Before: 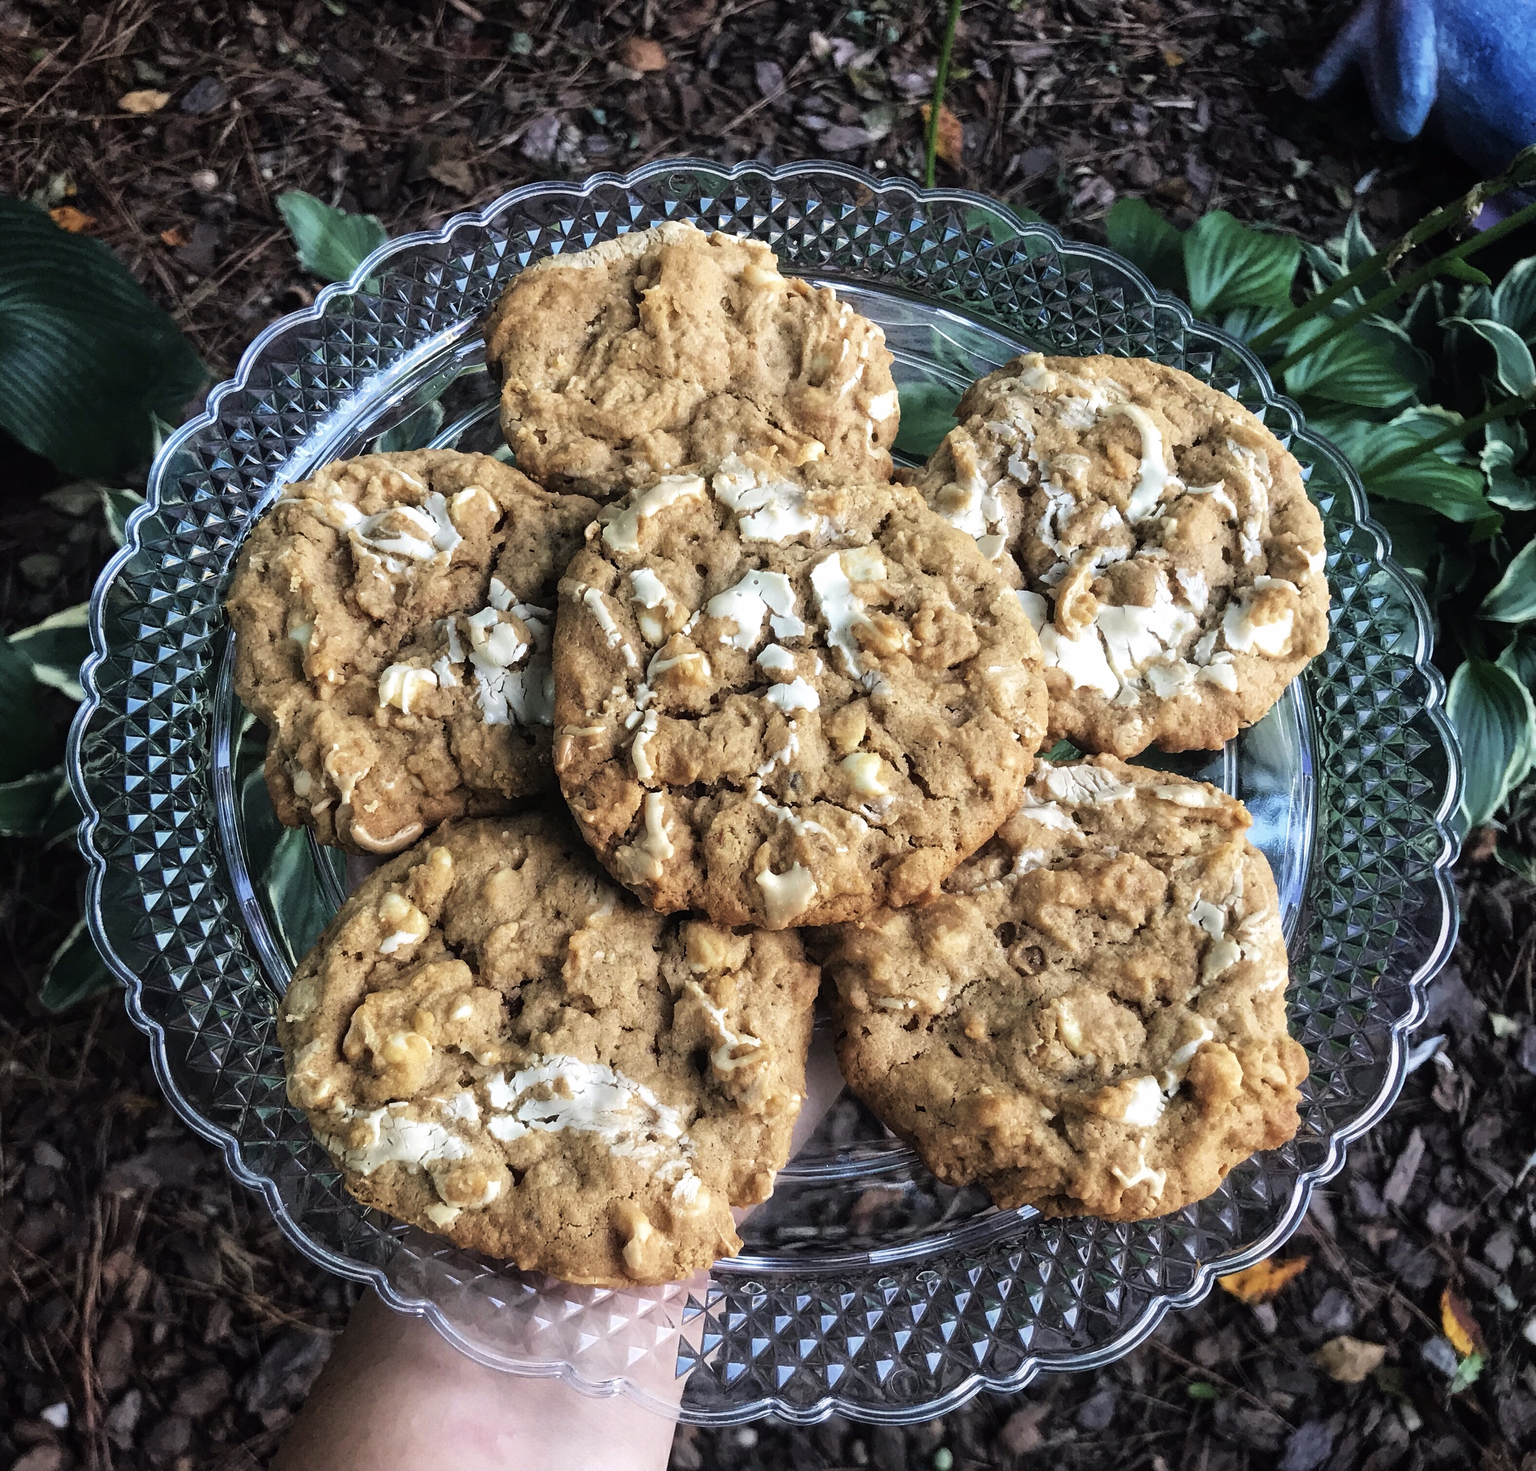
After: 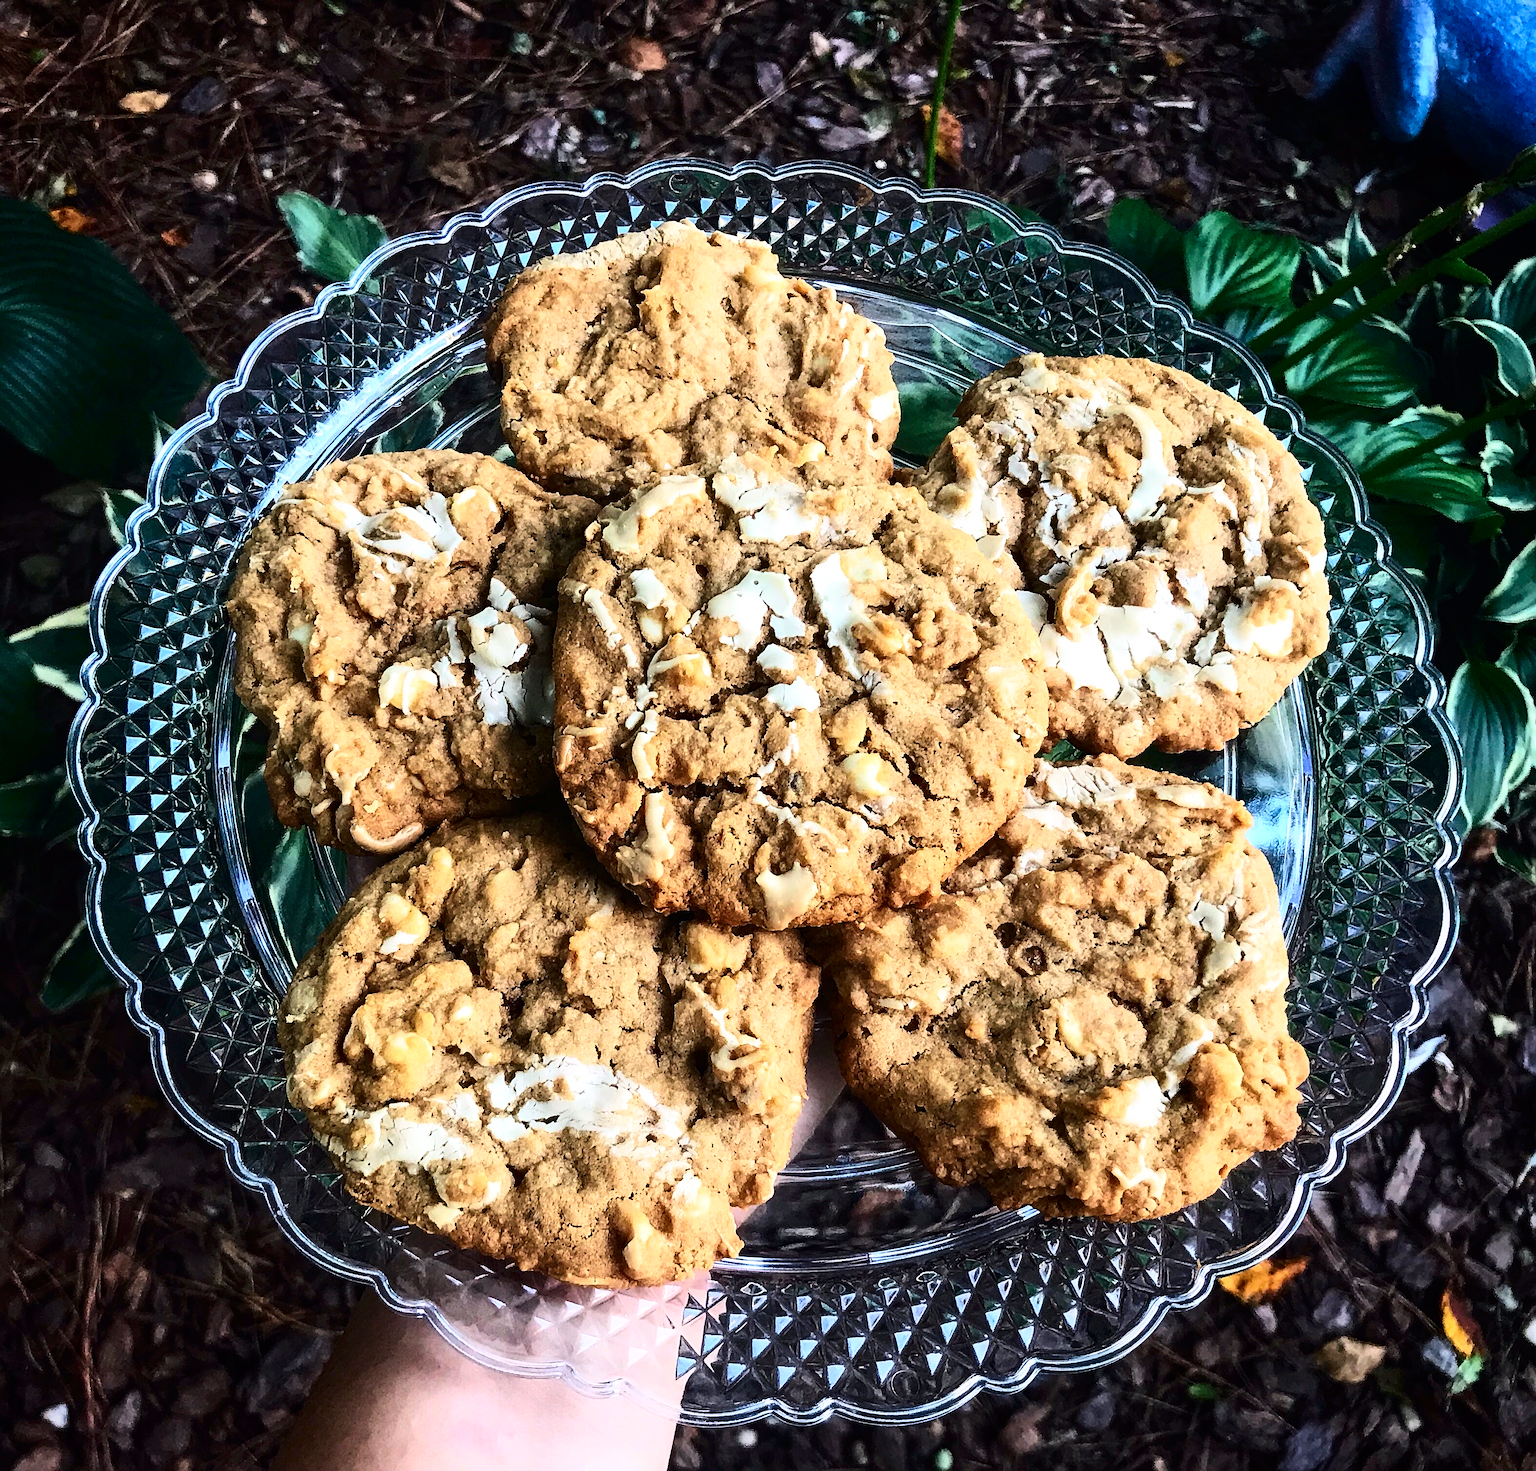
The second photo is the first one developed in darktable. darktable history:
contrast brightness saturation: contrast 0.4, brightness 0.05, saturation 0.25
sharpen: on, module defaults
